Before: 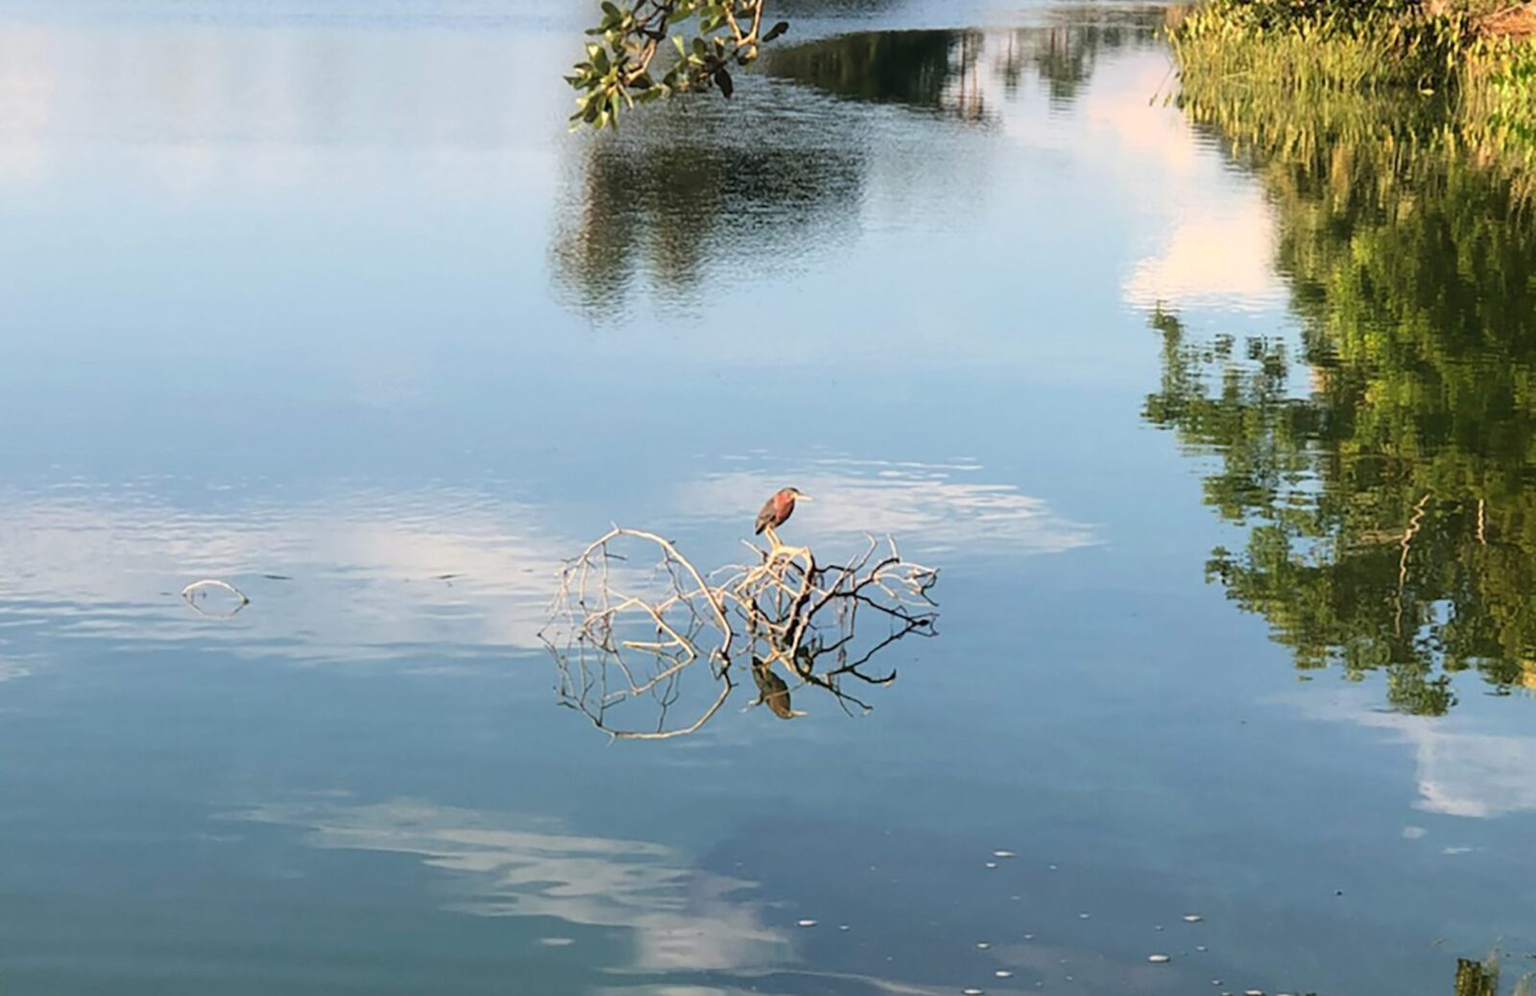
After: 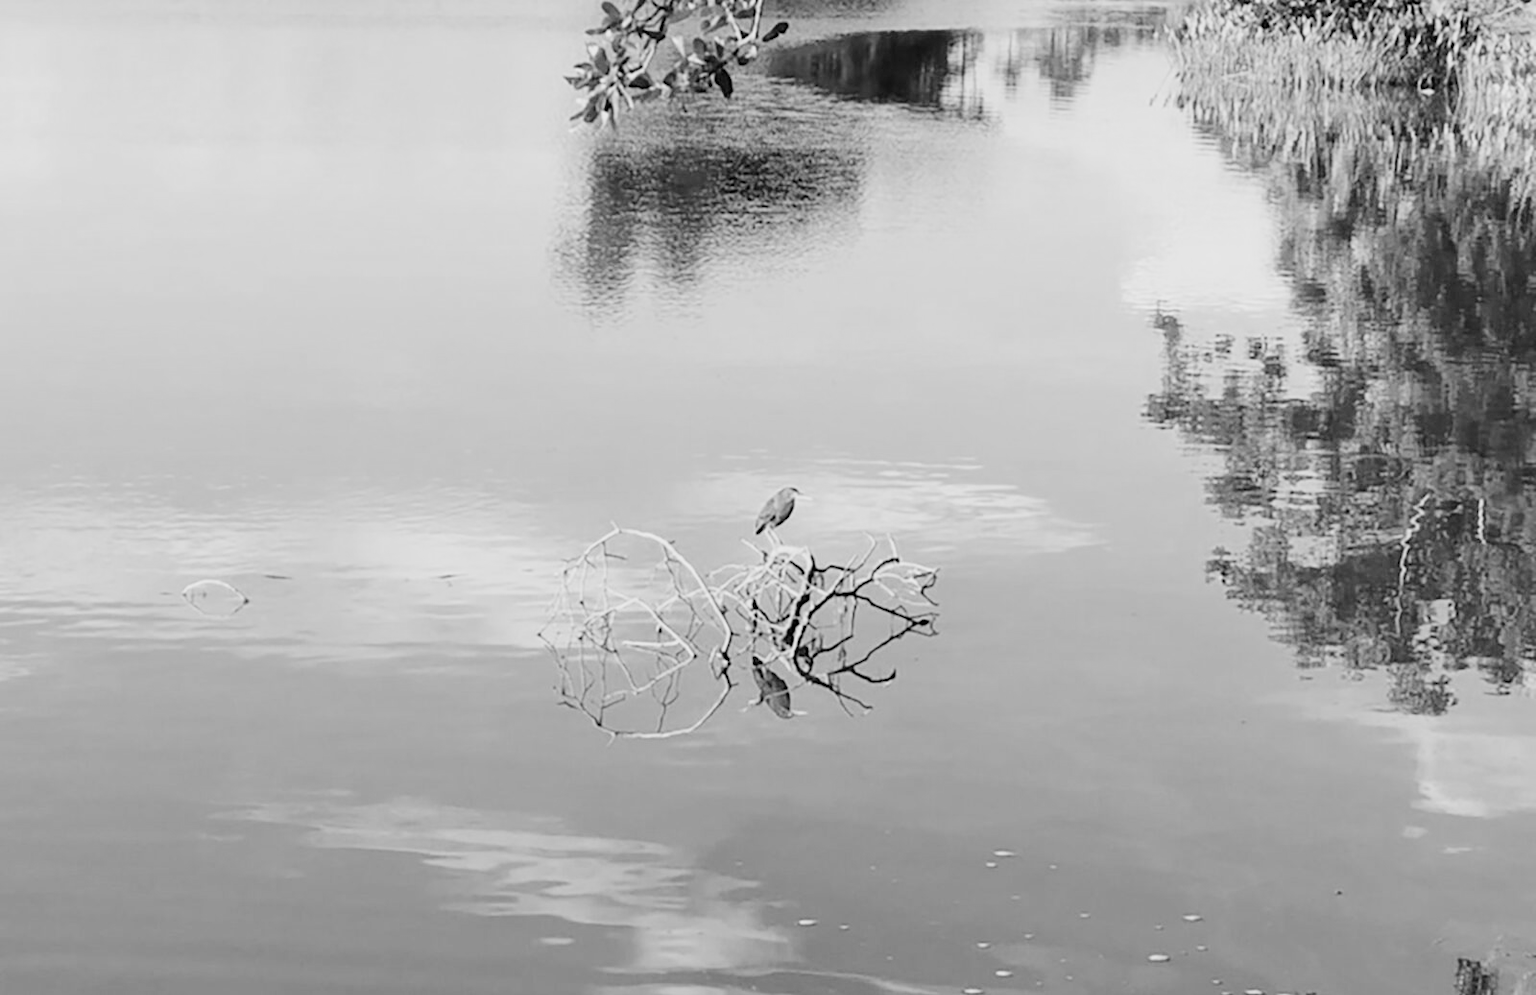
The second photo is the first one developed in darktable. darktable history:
exposure: black level correction 0, exposure 1.1 EV, compensate exposure bias true, compensate highlight preservation false
monochrome: a 32, b 64, size 2.3, highlights 1
local contrast: mode bilateral grid, contrast 15, coarseness 36, detail 105%, midtone range 0.2
filmic rgb: black relative exposure -7.15 EV, white relative exposure 5.36 EV, hardness 3.02
